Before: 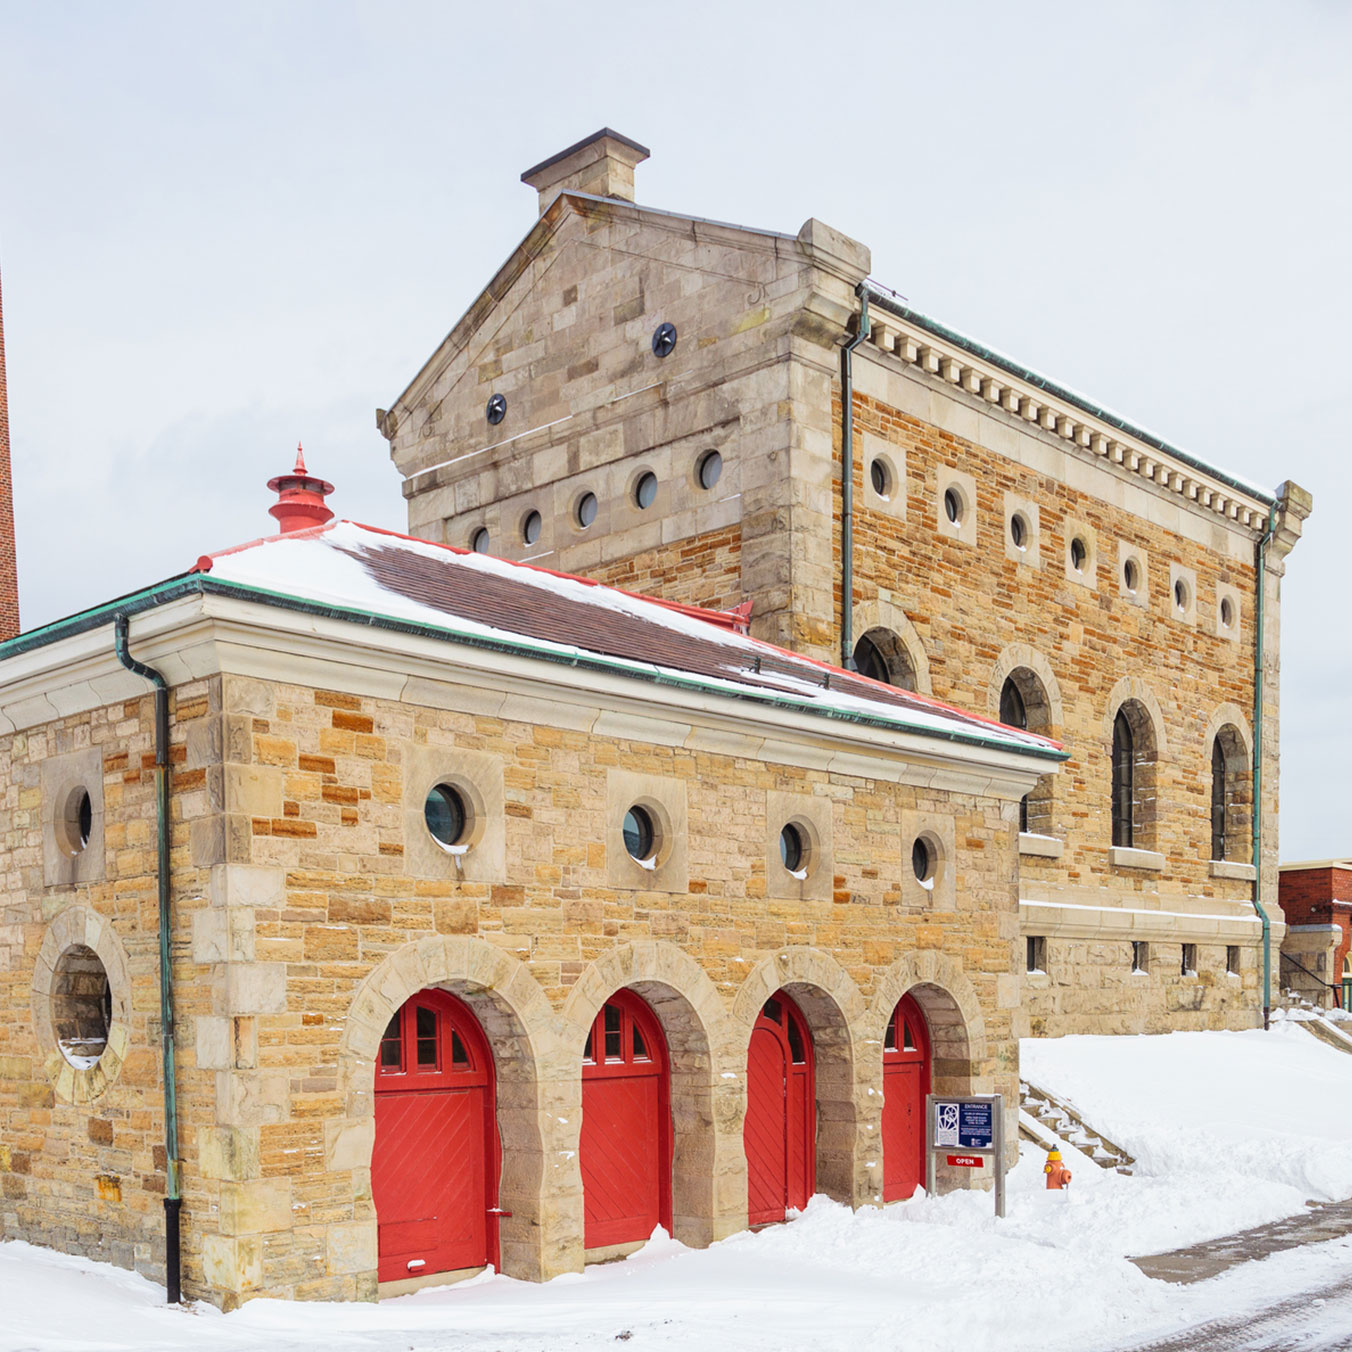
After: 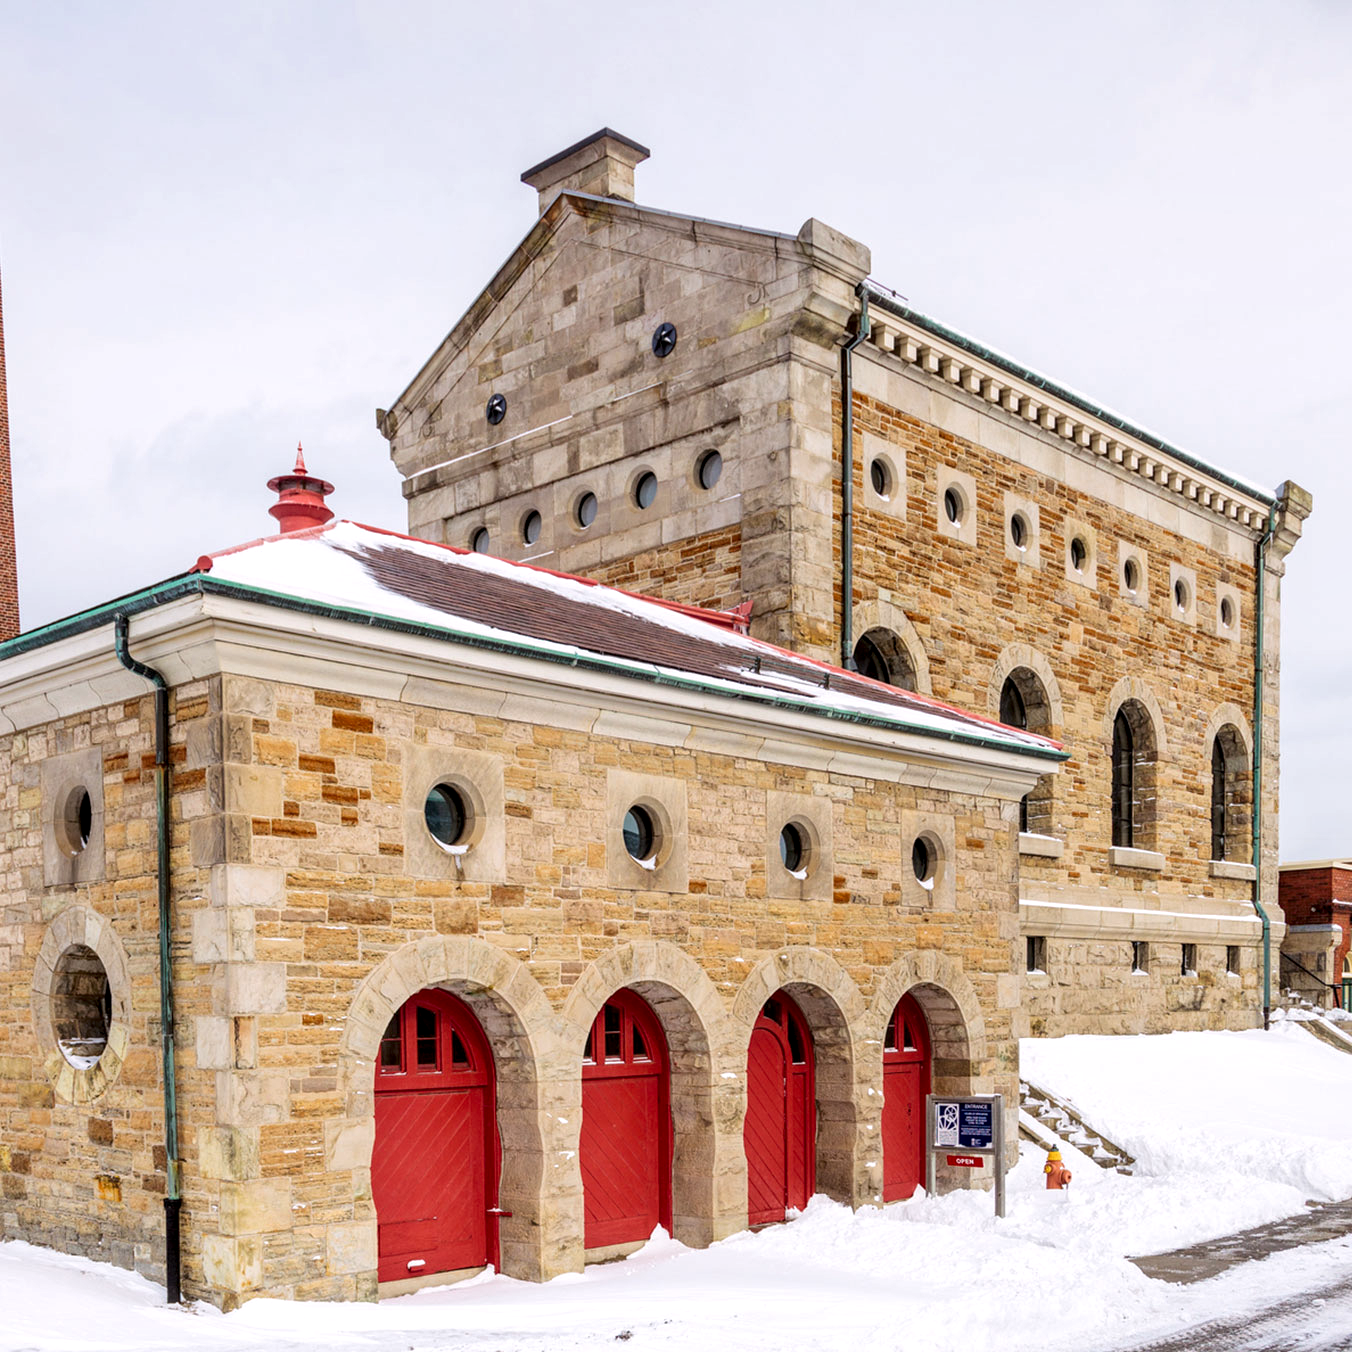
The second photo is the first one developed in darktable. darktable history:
local contrast: detail 135%, midtone range 0.75
color correction: highlights a* 3.12, highlights b* -1.55, shadows a* -0.101, shadows b* 2.52, saturation 0.98
